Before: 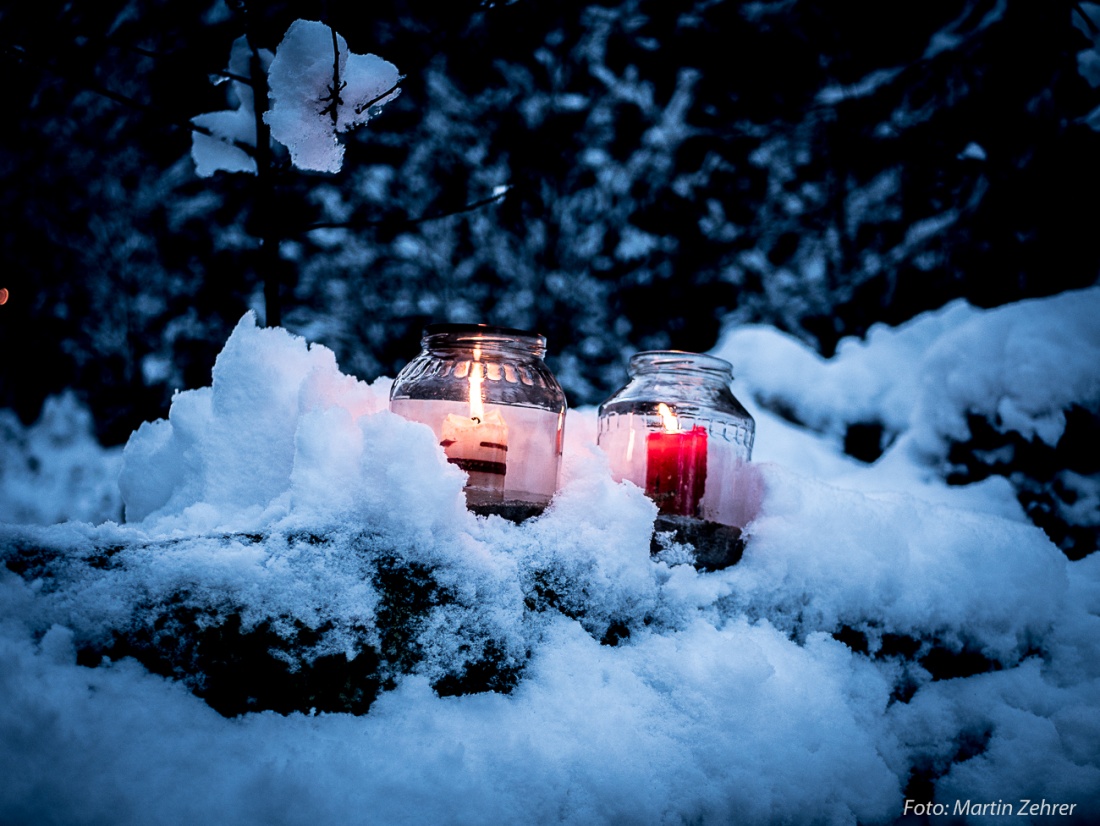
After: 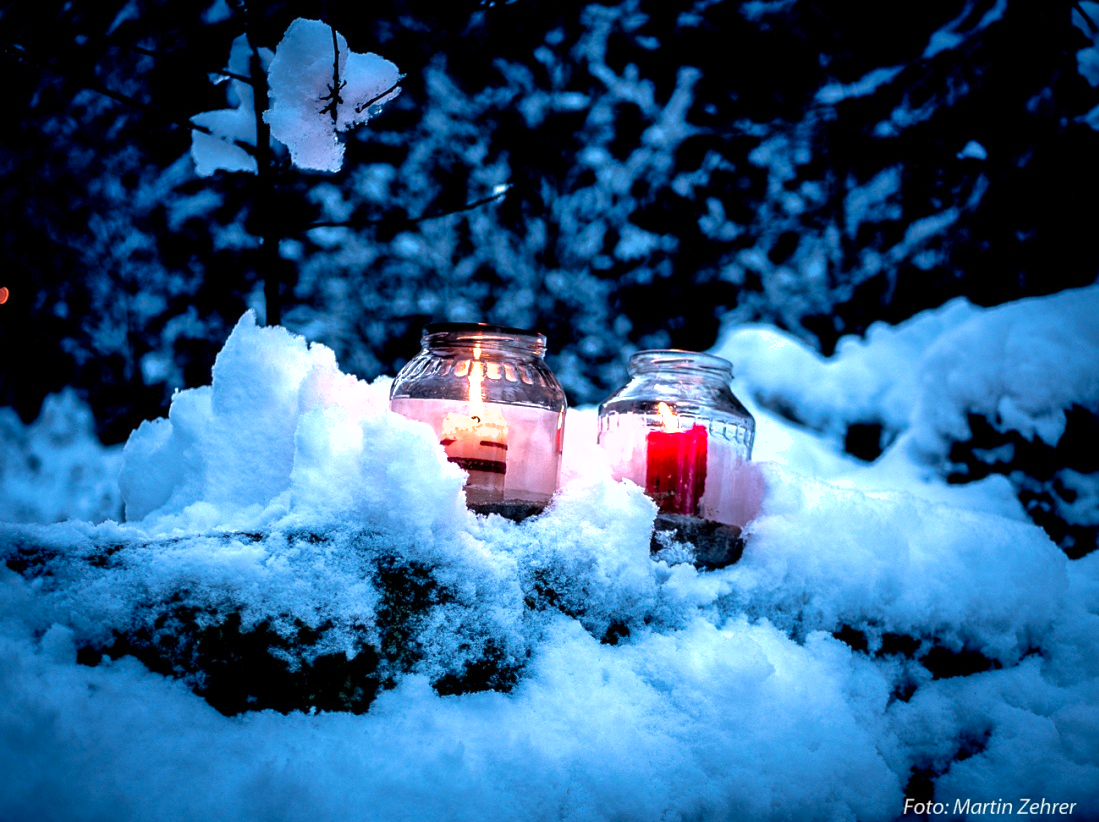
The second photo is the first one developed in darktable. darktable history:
crop: top 0.193%, bottom 0.182%
shadows and highlights: on, module defaults
color balance rgb: perceptual saturation grading › global saturation 25.887%, perceptual brilliance grading › global brilliance 18.632%
